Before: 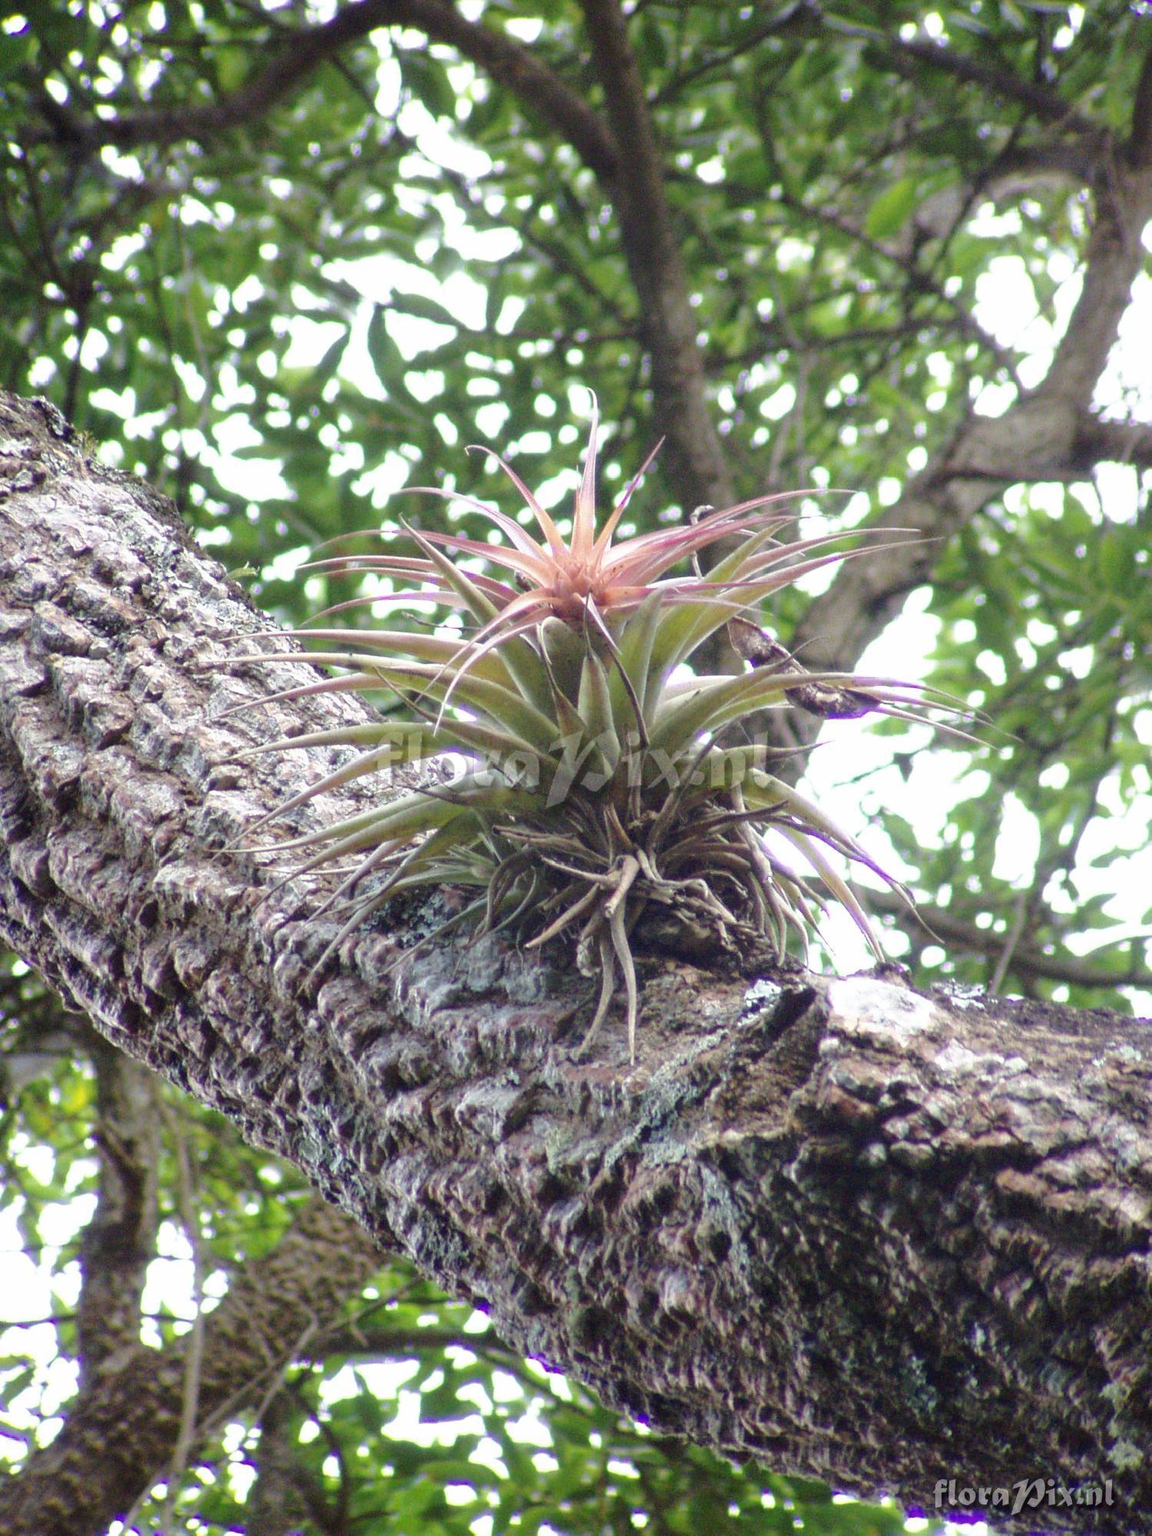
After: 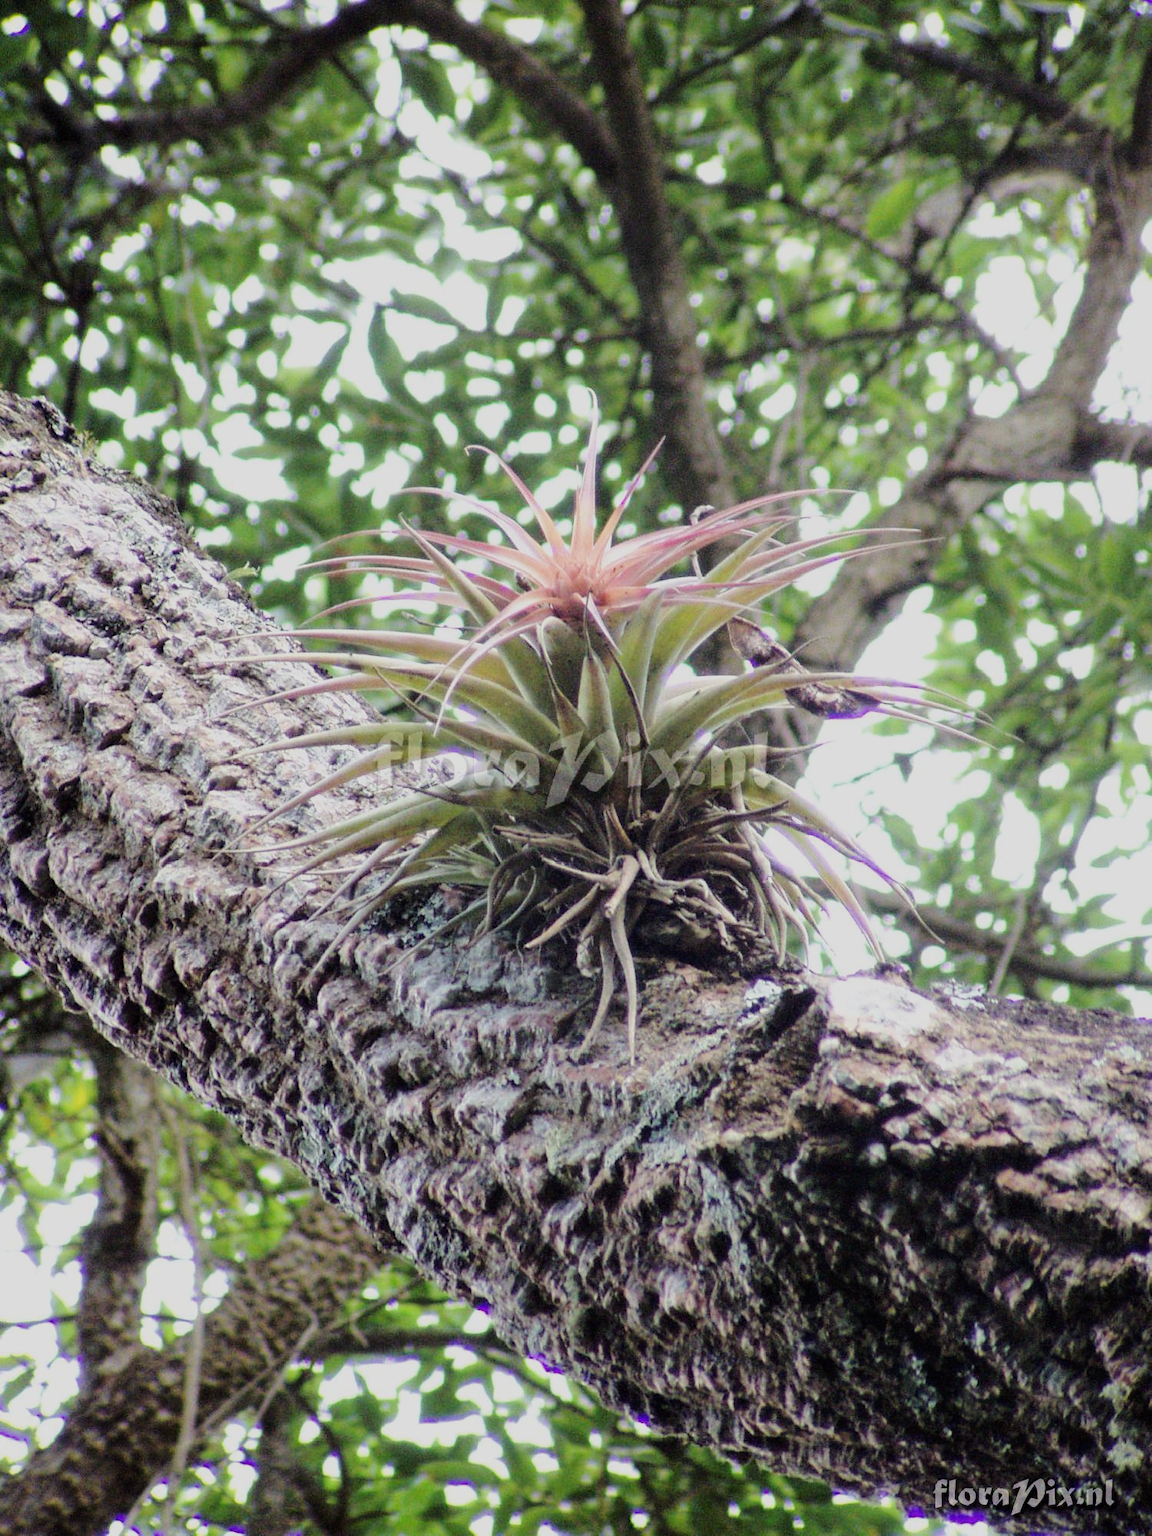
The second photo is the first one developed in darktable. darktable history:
tone equalizer: -8 EV -0.417 EV, -7 EV -0.389 EV, -6 EV -0.333 EV, -5 EV -0.222 EV, -3 EV 0.222 EV, -2 EV 0.333 EV, -1 EV 0.389 EV, +0 EV 0.417 EV, edges refinement/feathering 500, mask exposure compensation -1.57 EV, preserve details no
filmic rgb: black relative exposure -7.32 EV, white relative exposure 5.09 EV, hardness 3.2
